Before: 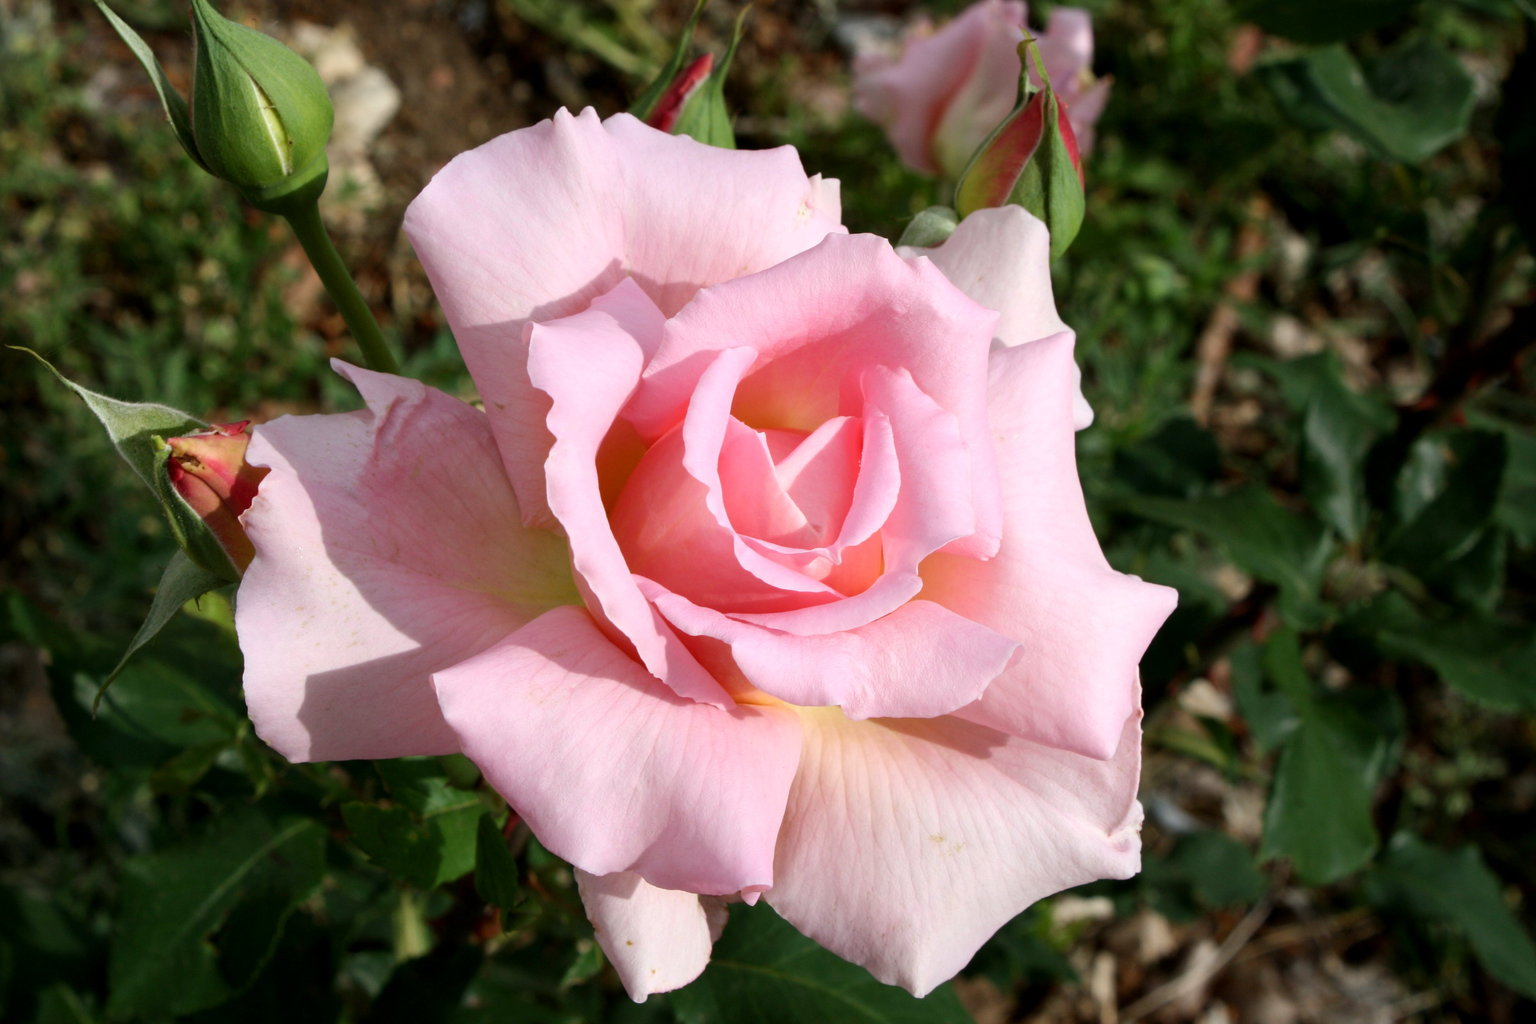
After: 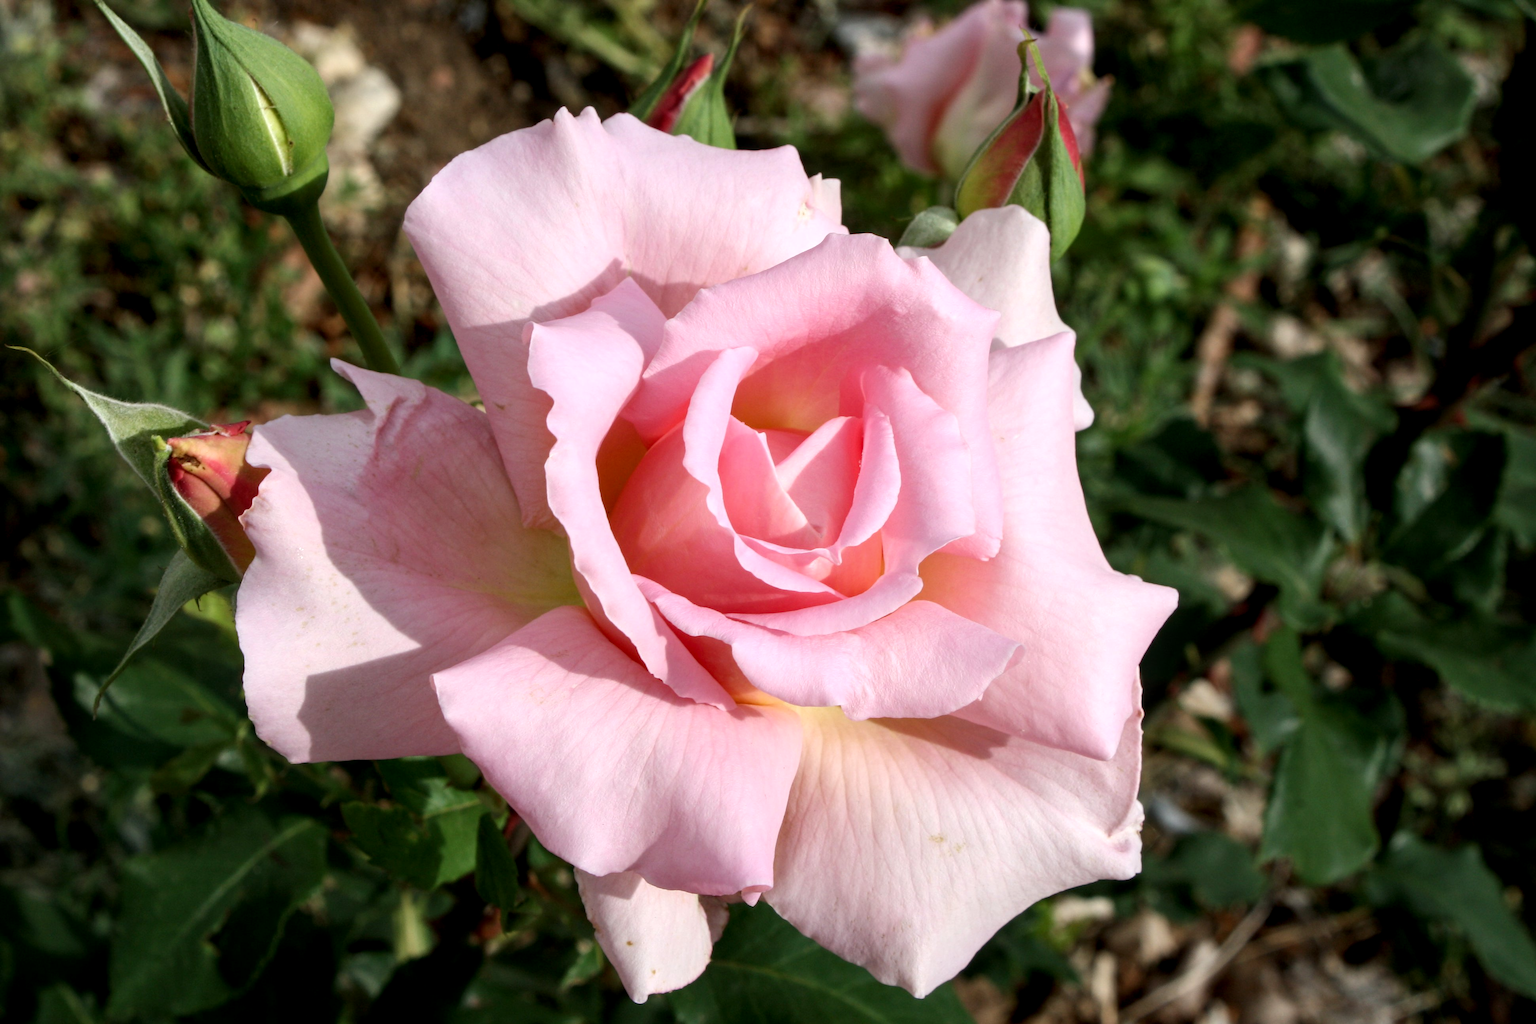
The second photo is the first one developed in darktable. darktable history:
local contrast: highlights 85%, shadows 83%
